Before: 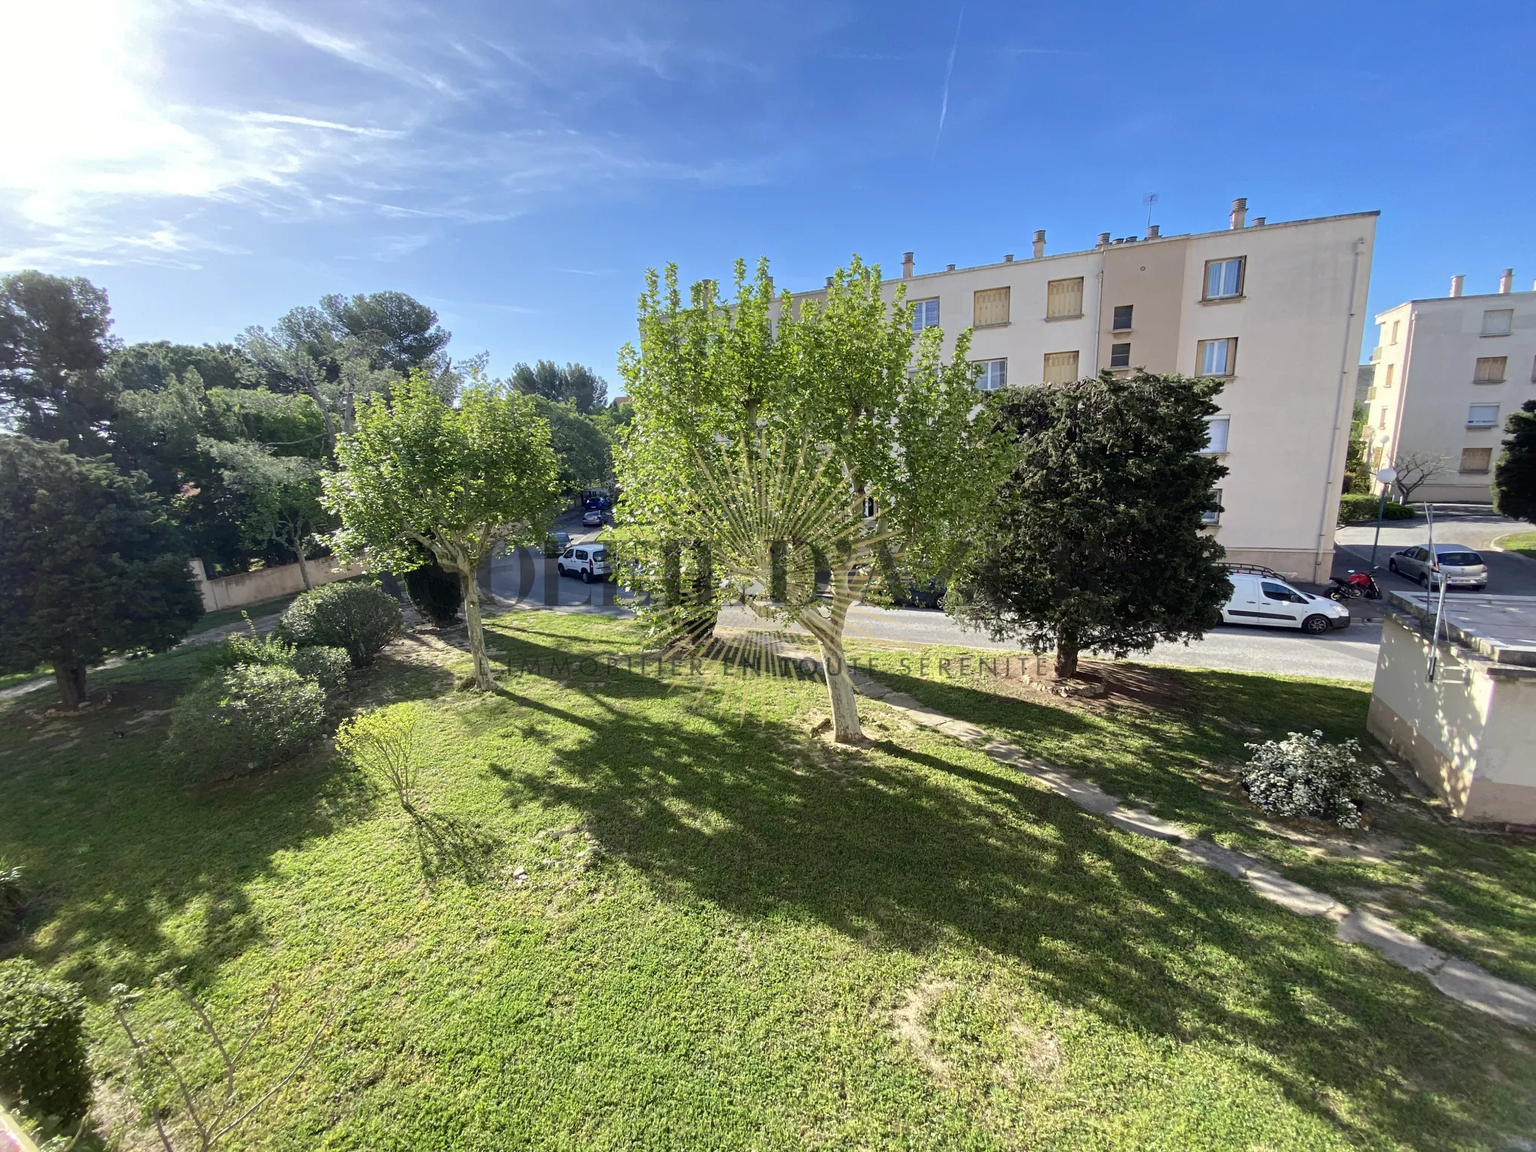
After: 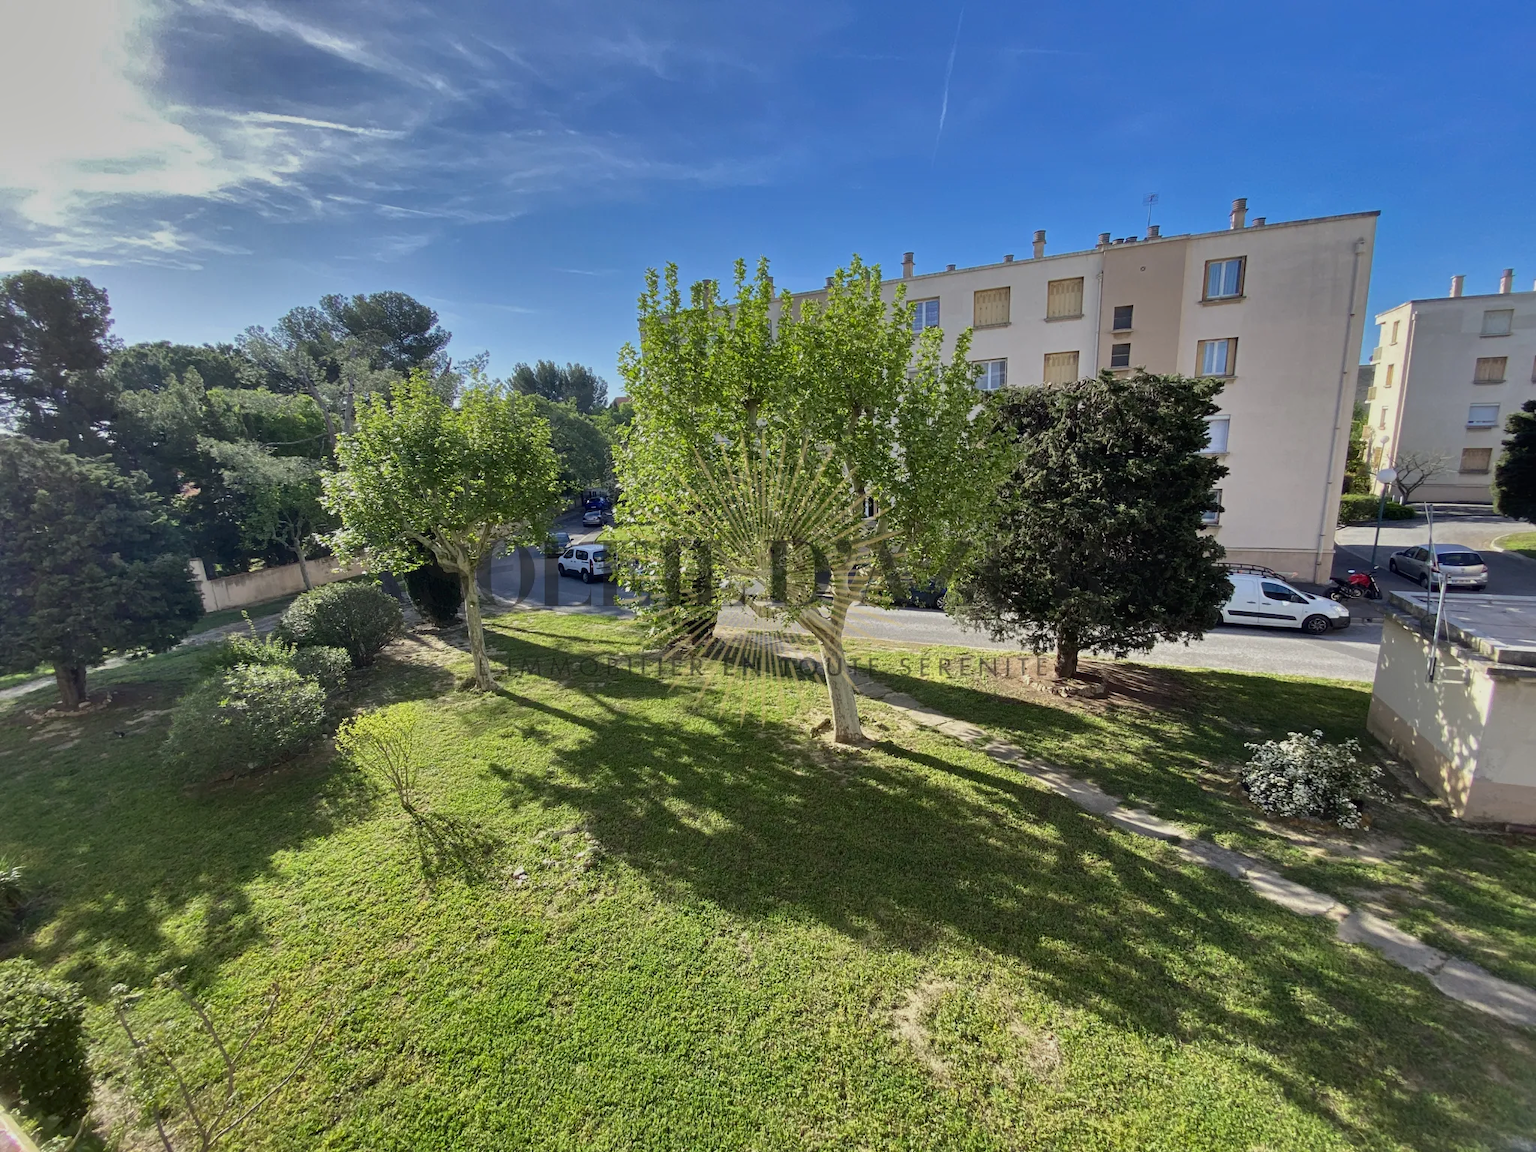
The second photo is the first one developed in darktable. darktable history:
shadows and highlights: shadows 79.91, white point adjustment -9.03, highlights -61.42, soften with gaussian
